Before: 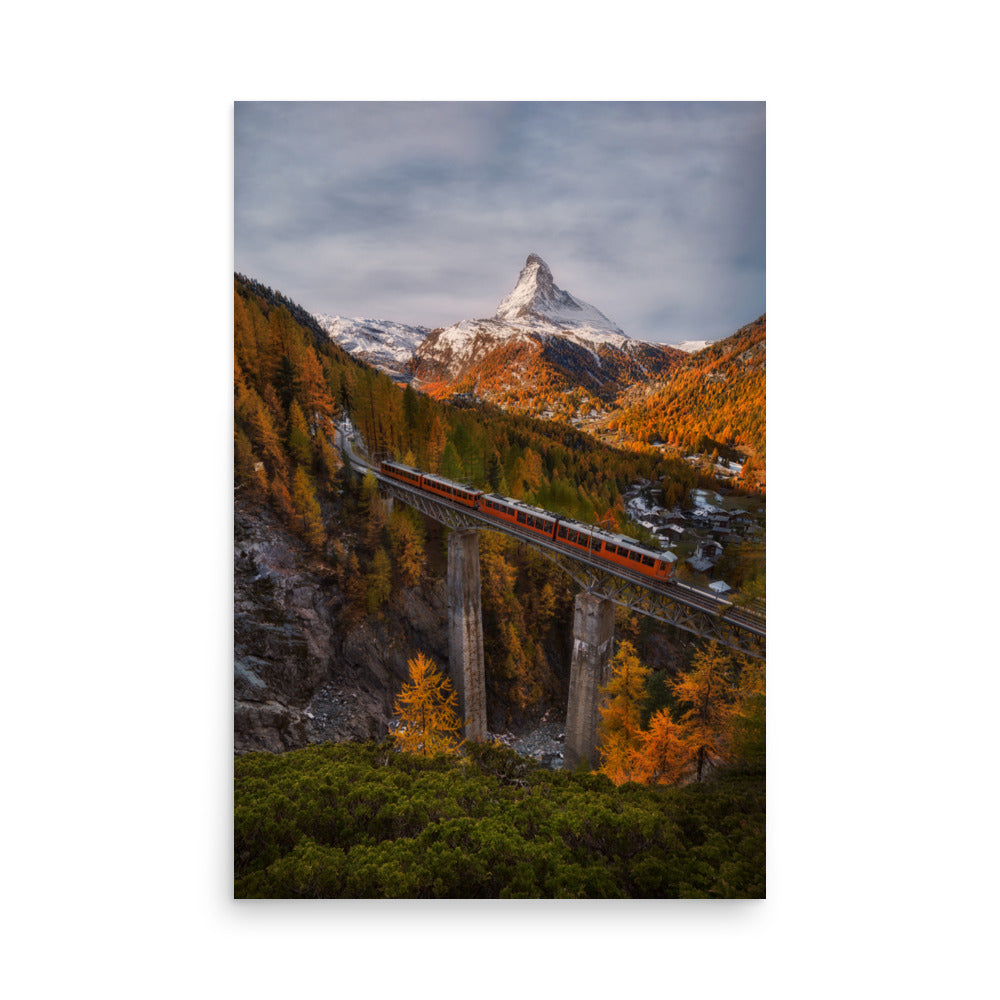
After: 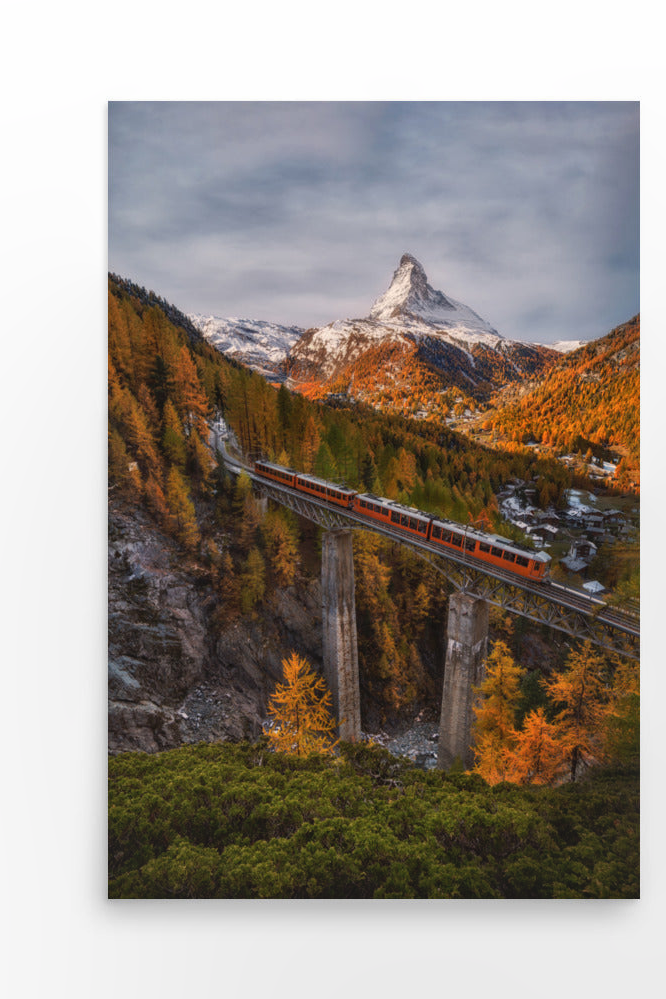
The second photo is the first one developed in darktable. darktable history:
local contrast: detail 110%
crop and rotate: left 12.673%, right 20.66%
